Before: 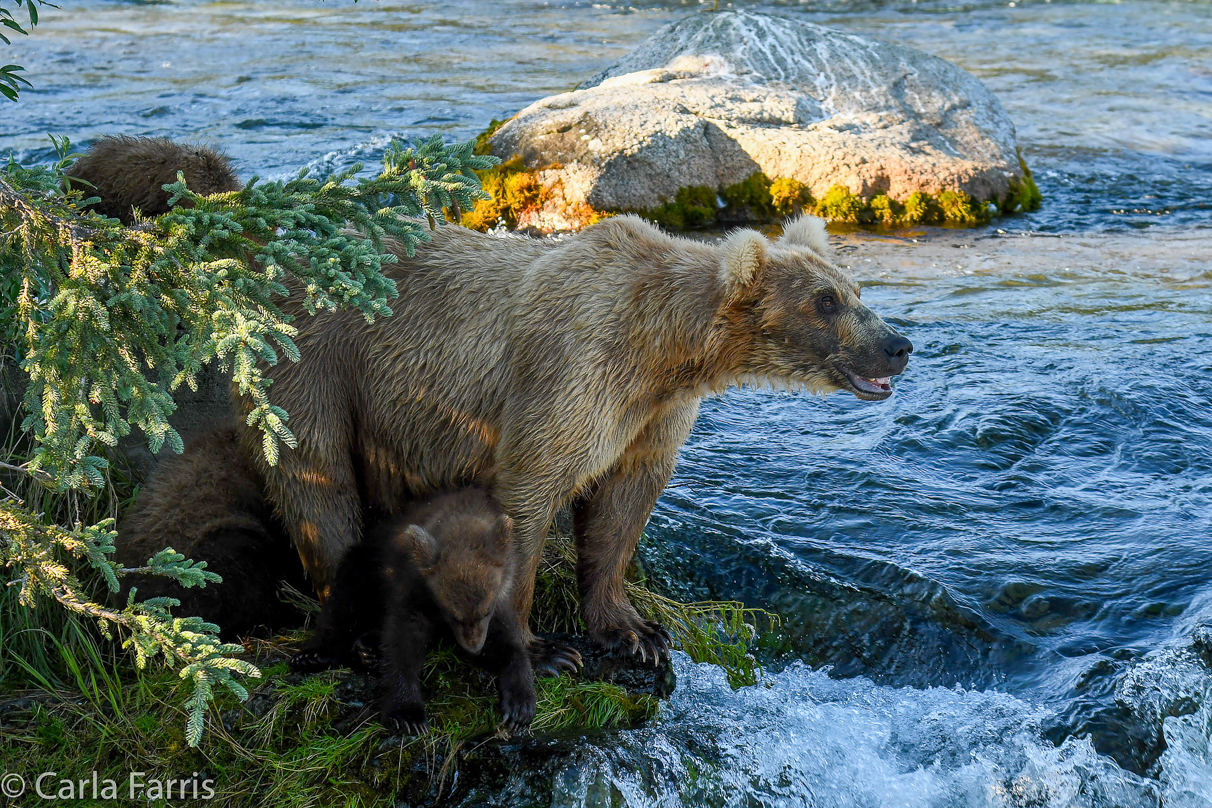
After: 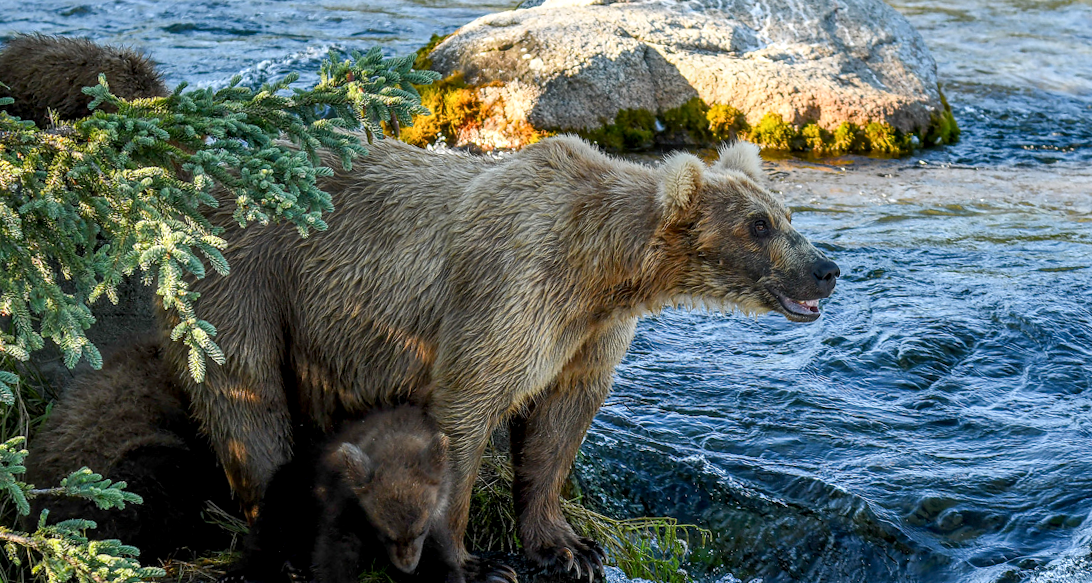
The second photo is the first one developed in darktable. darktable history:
local contrast: detail 130%
rotate and perspective: rotation 0.679°, lens shift (horizontal) 0.136, crop left 0.009, crop right 0.991, crop top 0.078, crop bottom 0.95
crop: left 8.155%, top 6.611%, bottom 15.385%
